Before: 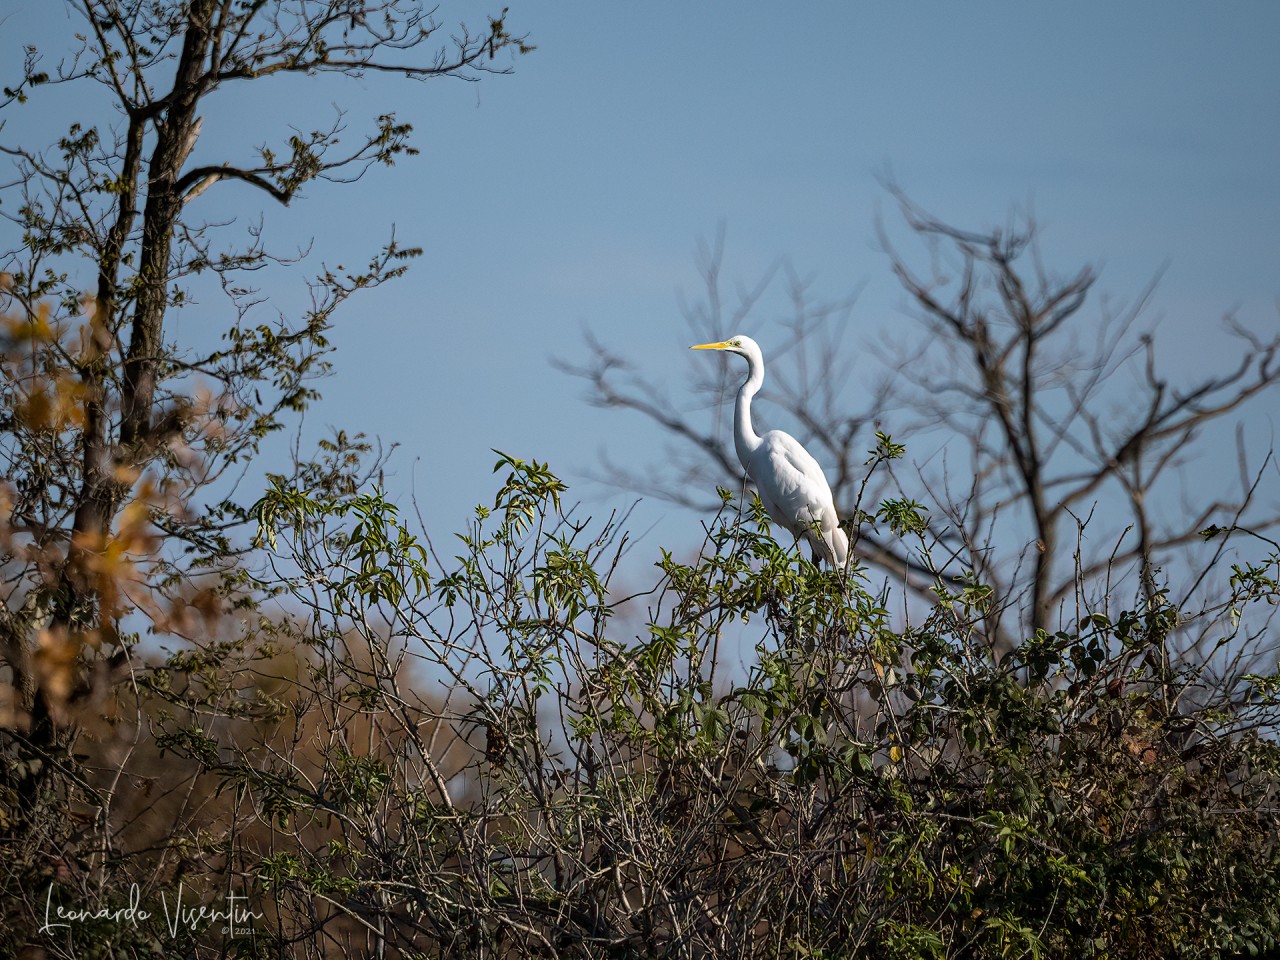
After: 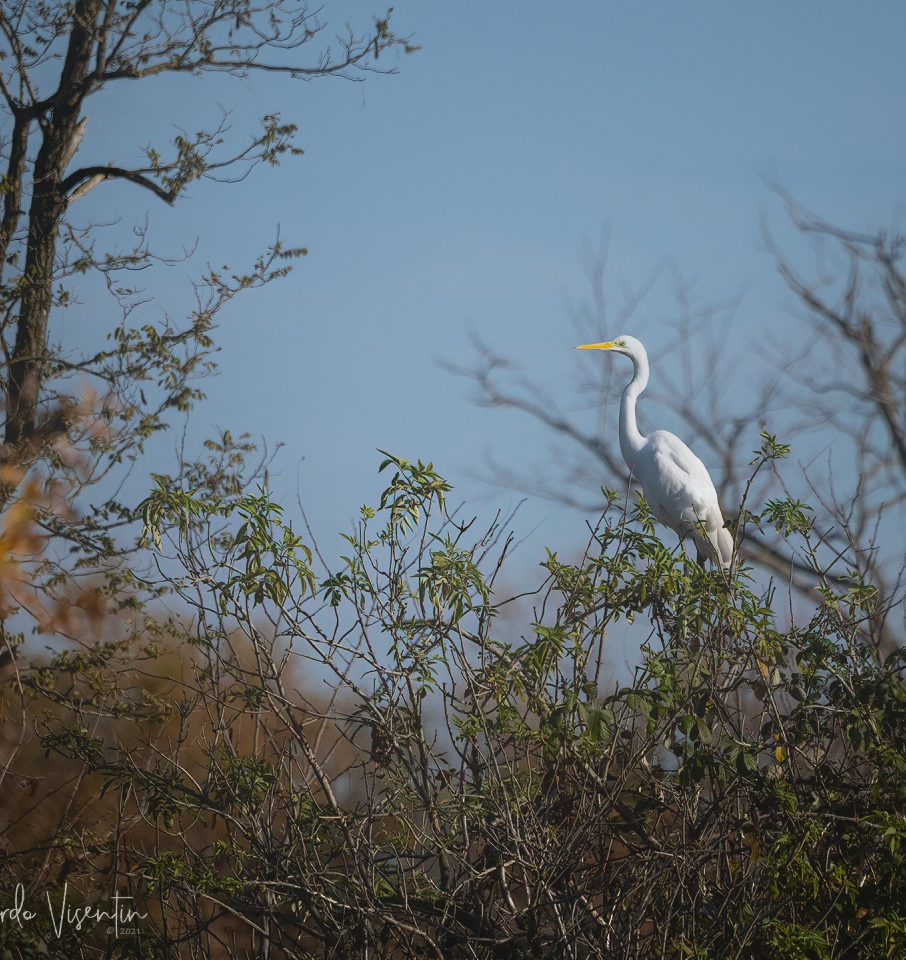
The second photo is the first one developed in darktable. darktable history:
contrast equalizer: octaves 7, y [[0.6 ×6], [0.55 ×6], [0 ×6], [0 ×6], [0 ×6]], mix -1
crop and rotate: left 9.061%, right 20.142%
